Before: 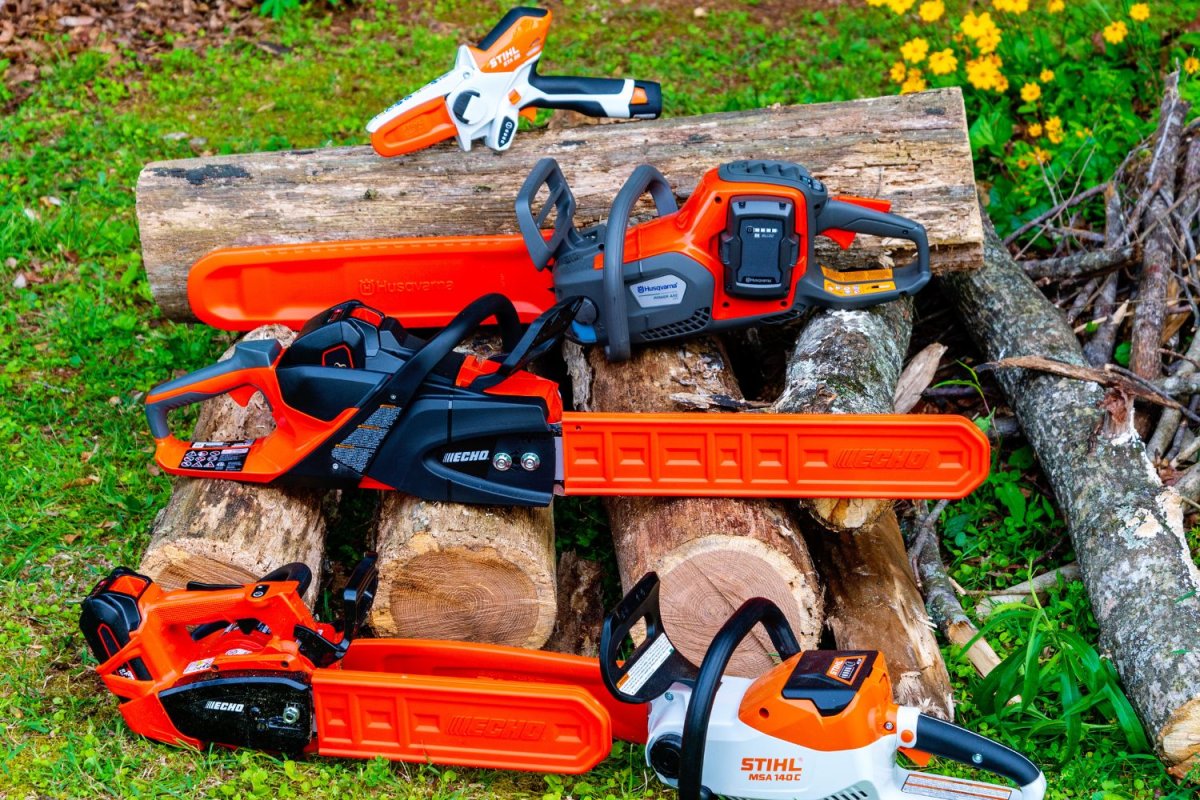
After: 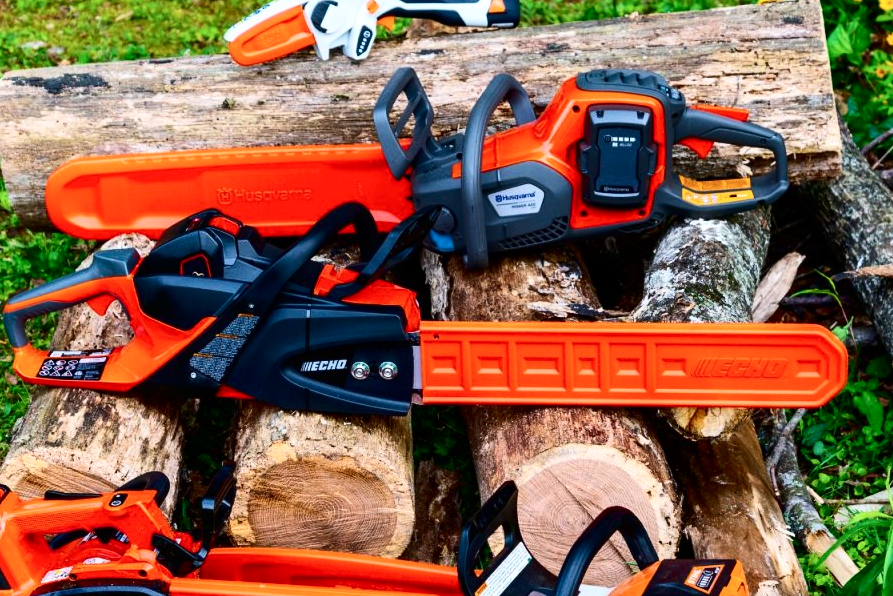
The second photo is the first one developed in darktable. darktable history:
crop and rotate: left 11.871%, top 11.479%, right 13.678%, bottom 13.897%
contrast brightness saturation: contrast 0.293
